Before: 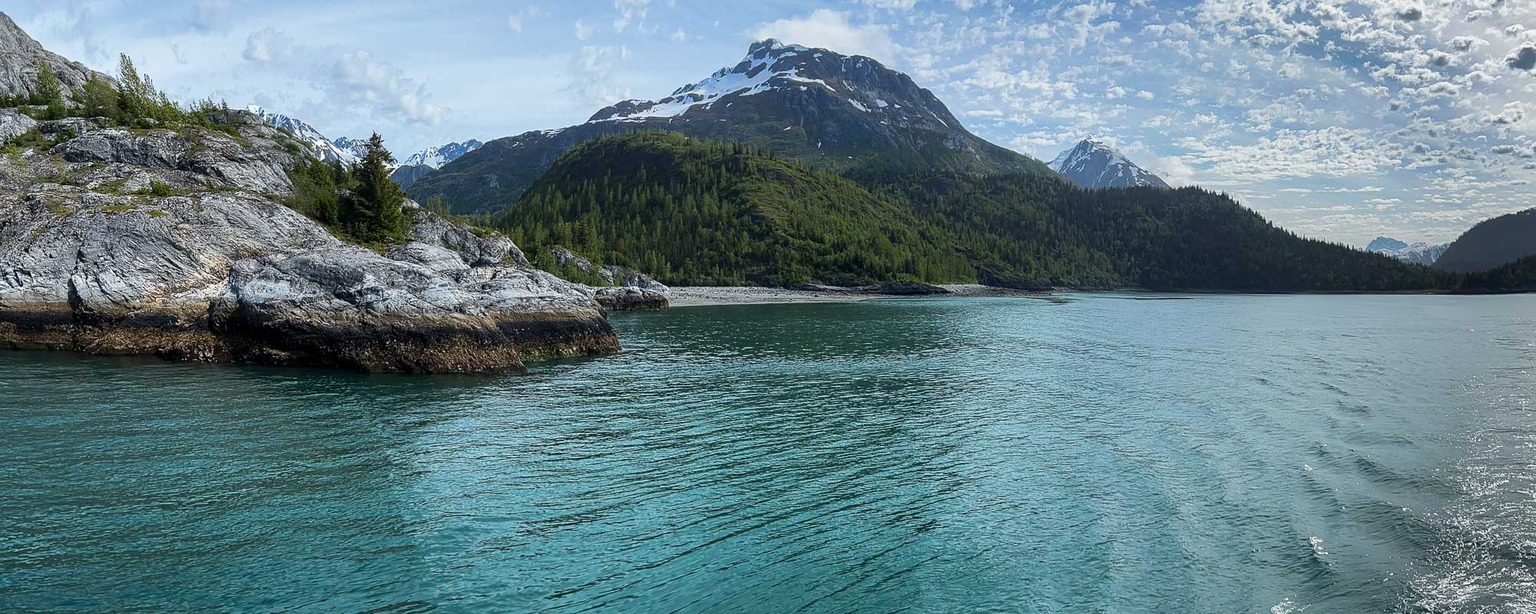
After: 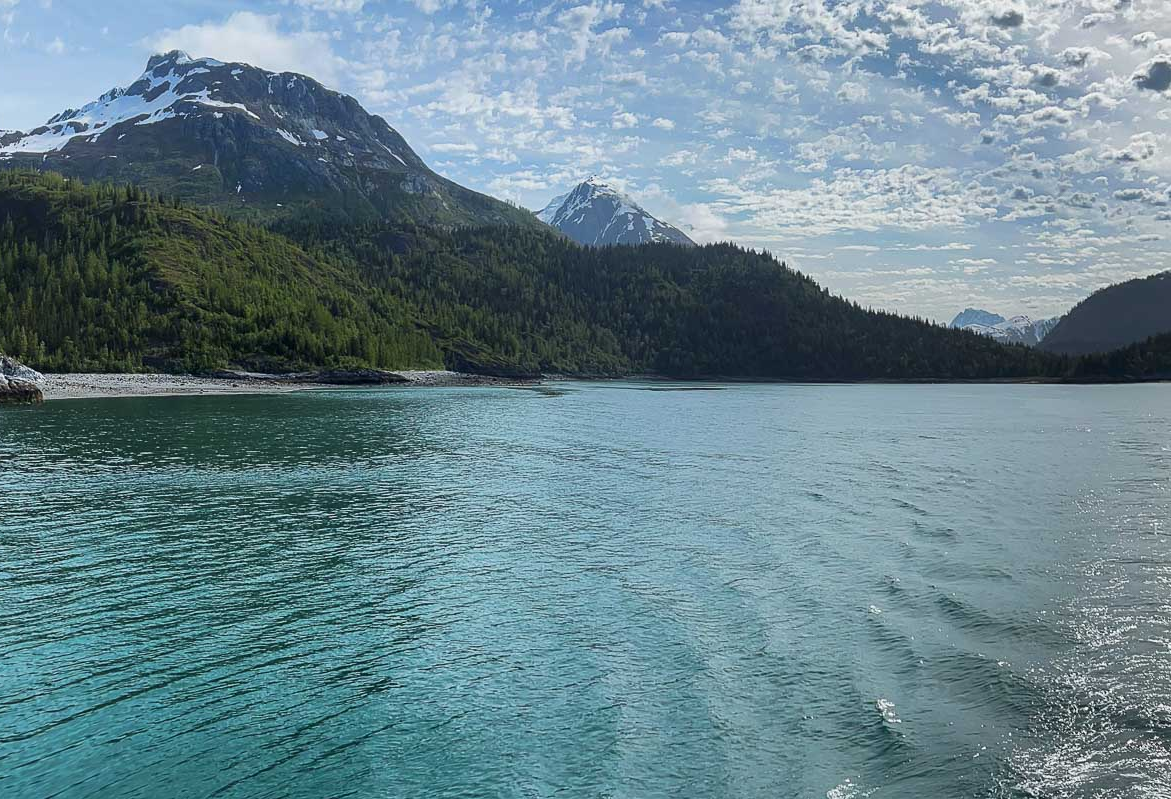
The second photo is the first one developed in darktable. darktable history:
crop: left 41.402%
exposure: exposure -0.041 EV, compensate highlight preservation false
